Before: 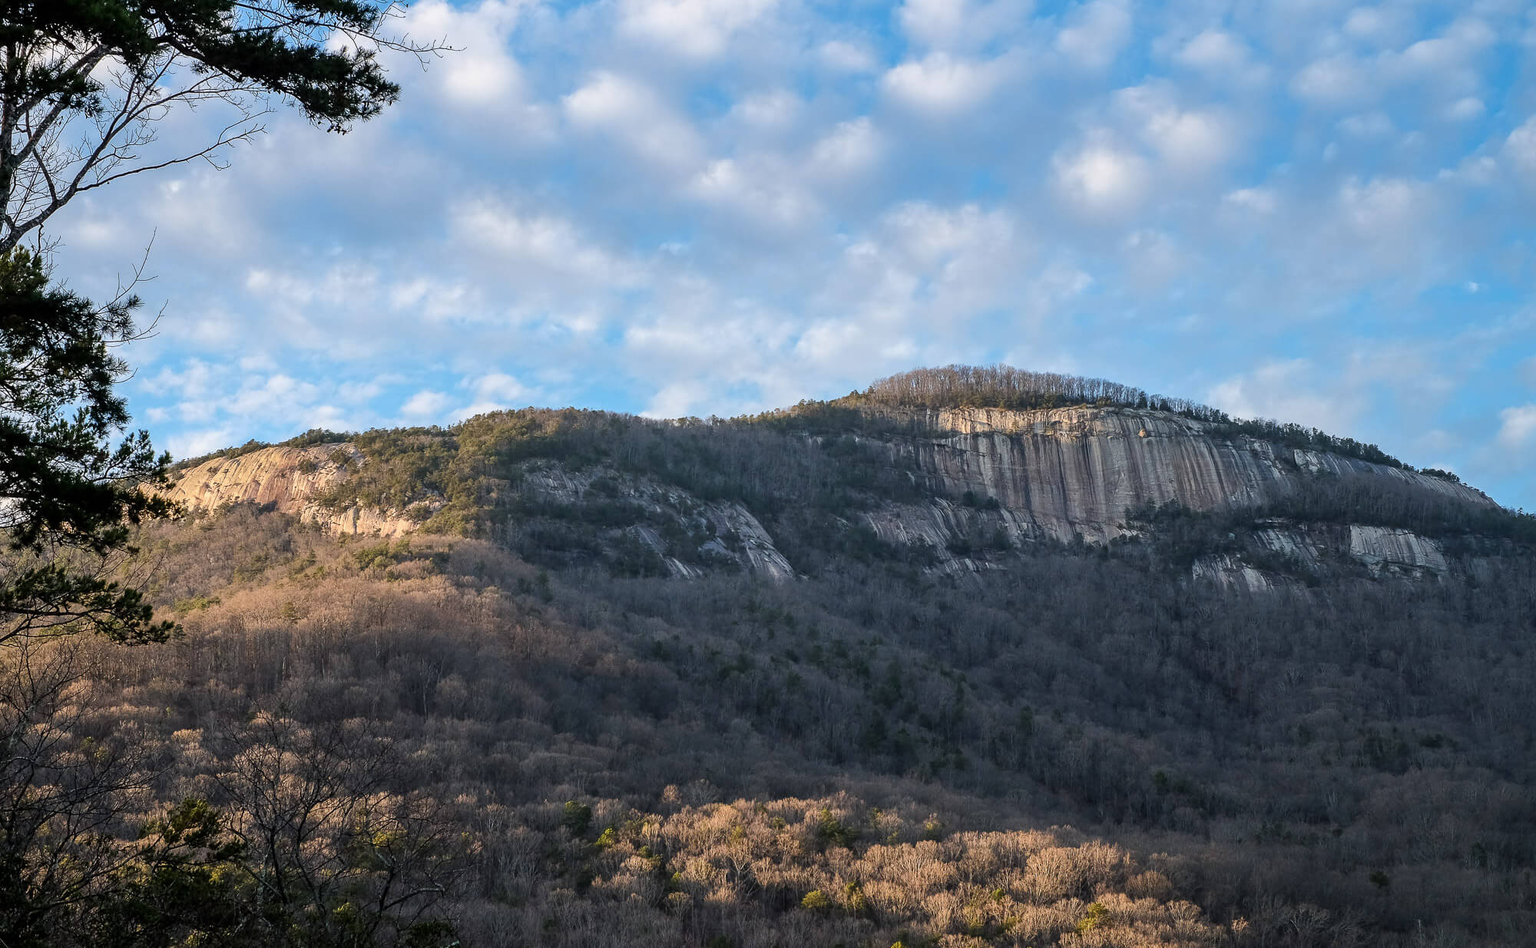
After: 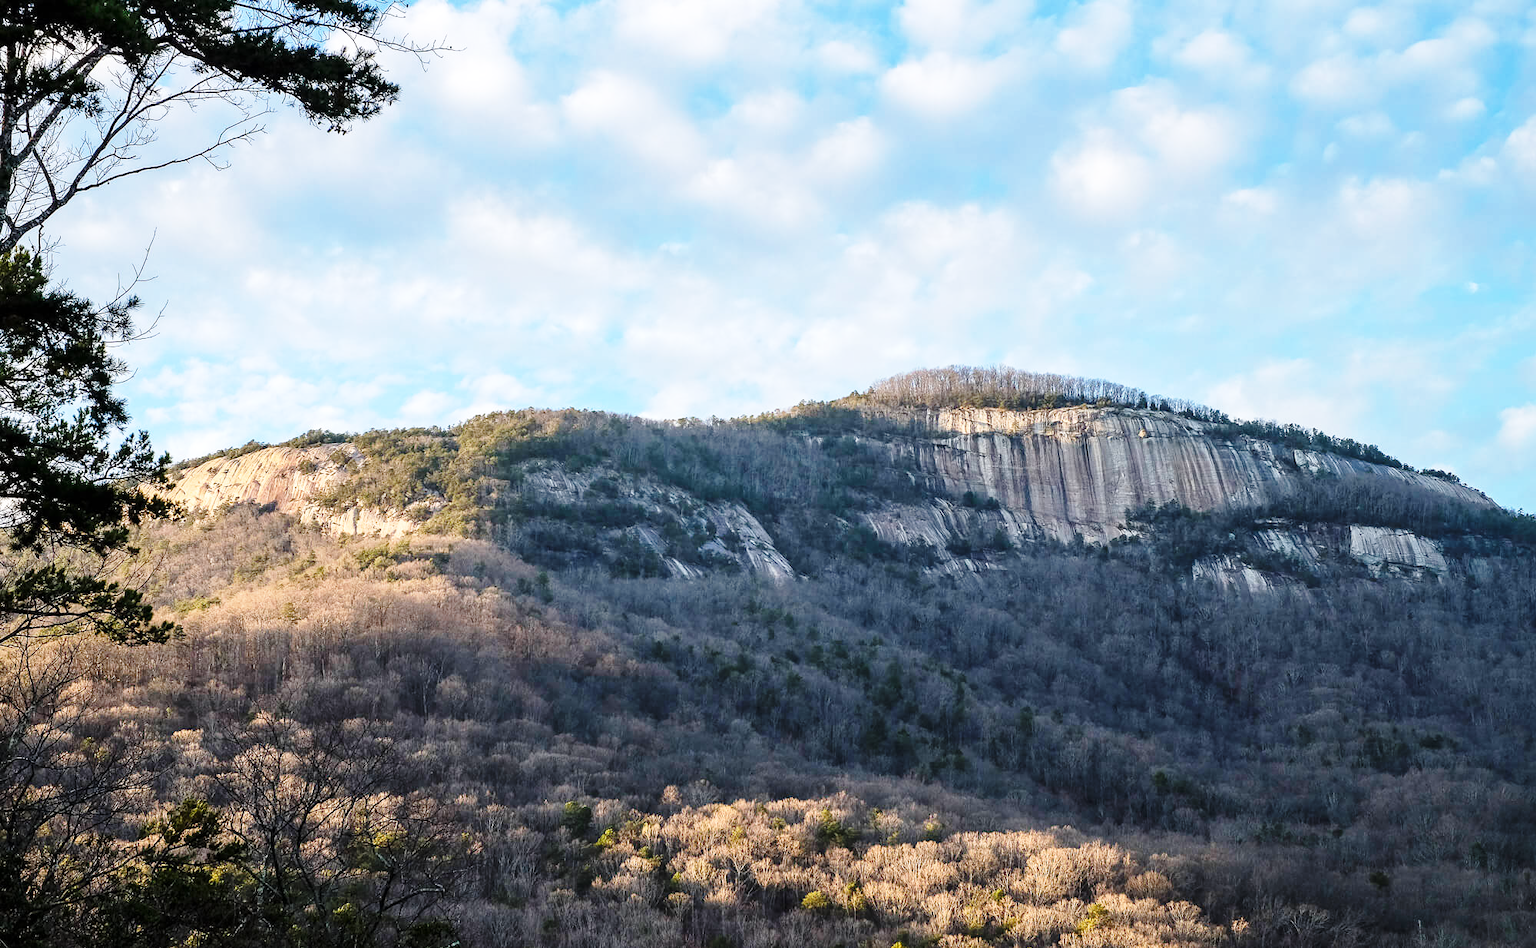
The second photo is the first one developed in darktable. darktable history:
exposure: exposure 0.2 EV, compensate highlight preservation false
base curve: curves: ch0 [(0, 0) (0.028, 0.03) (0.121, 0.232) (0.46, 0.748) (0.859, 0.968) (1, 1)], preserve colors none
